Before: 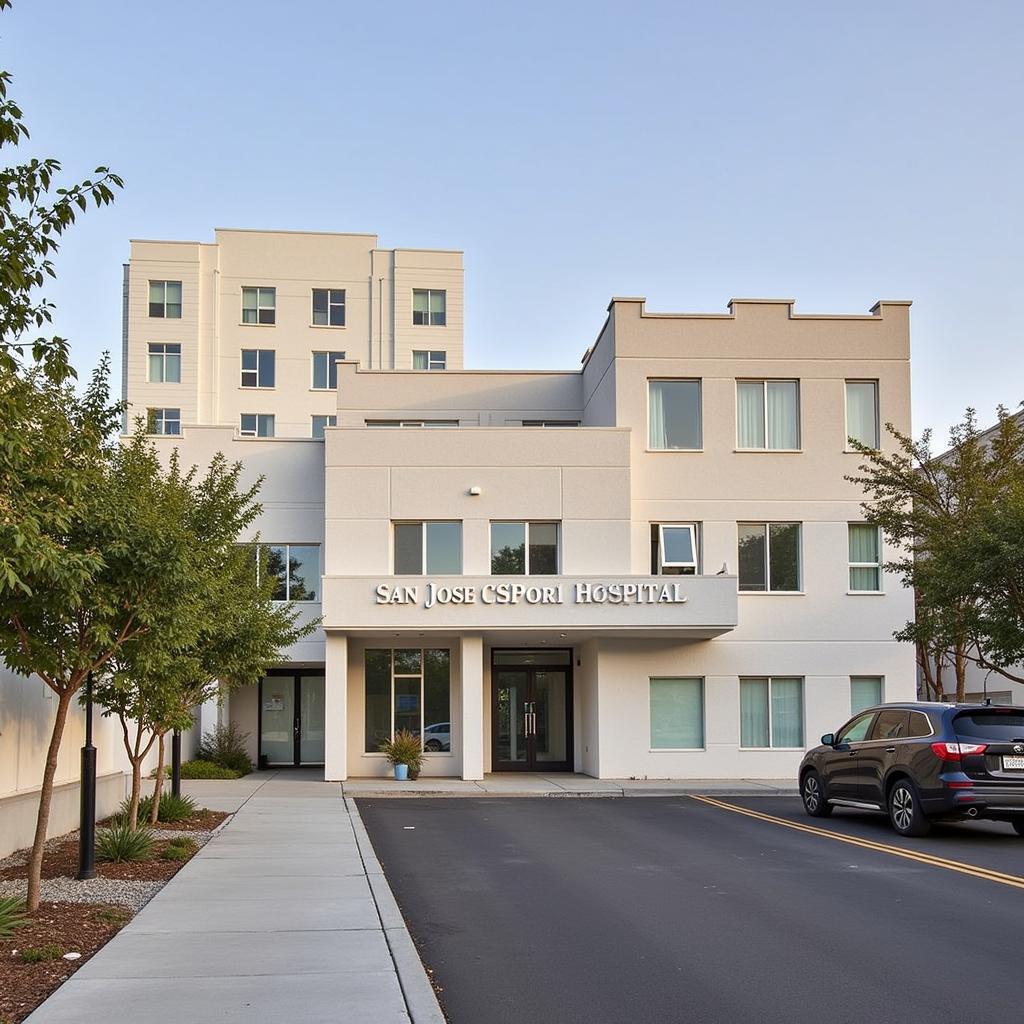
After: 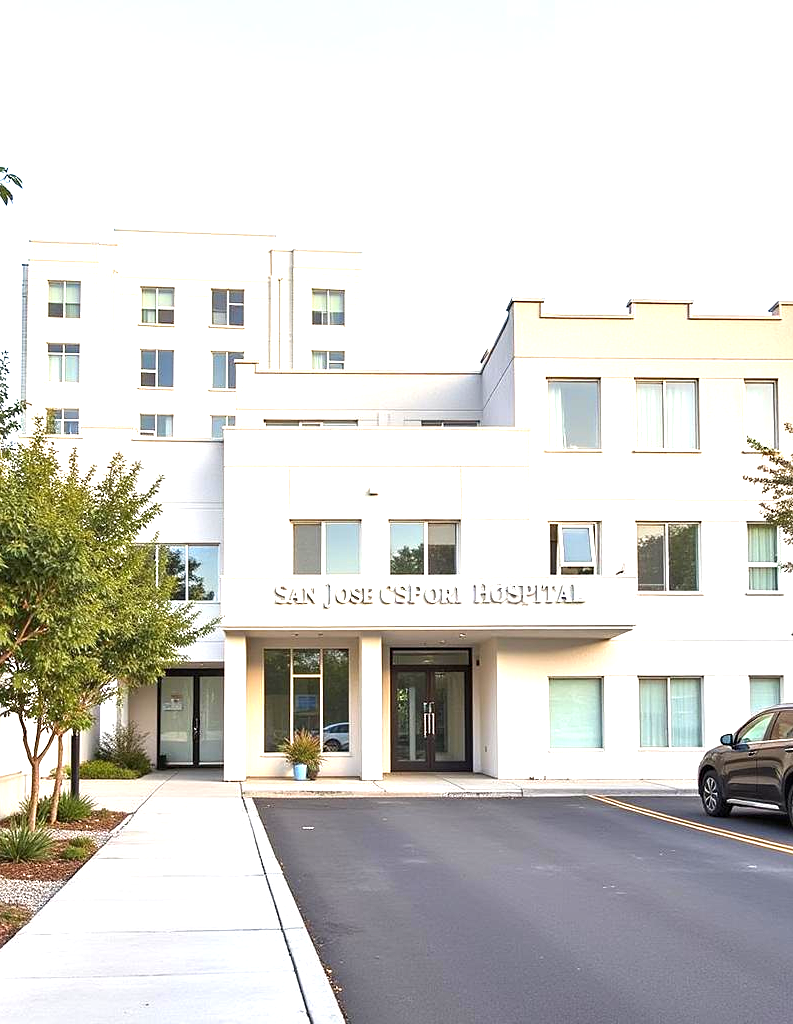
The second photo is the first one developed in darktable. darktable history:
exposure: black level correction 0, exposure 1.2 EV, compensate exposure bias true, compensate highlight preservation false
sharpen: amount 0.2
levels: levels [0, 0.474, 0.947]
crop: left 9.88%, right 12.664%
